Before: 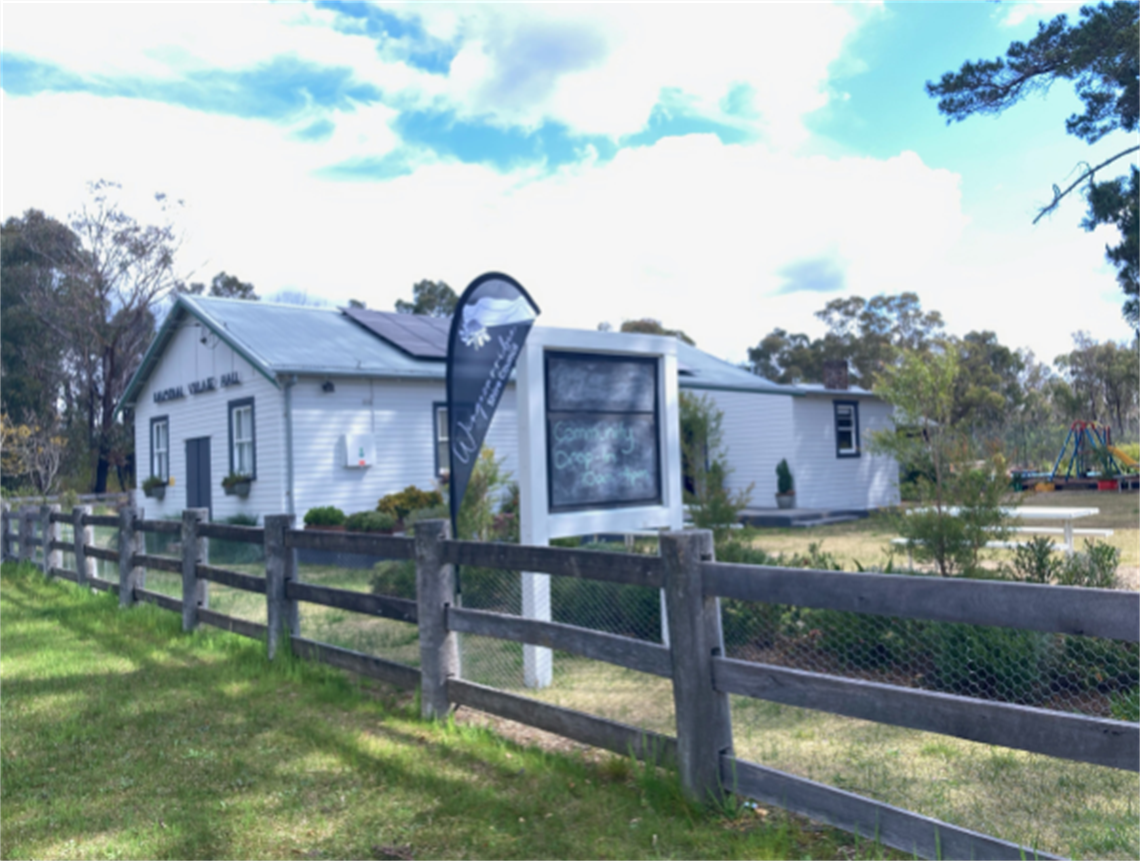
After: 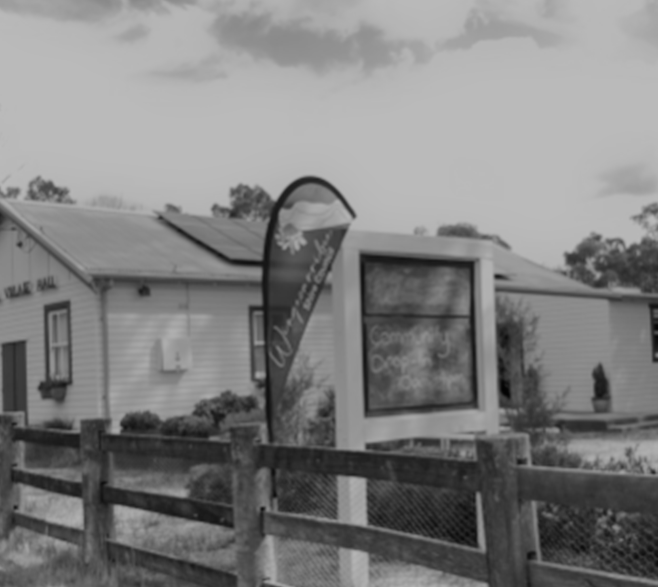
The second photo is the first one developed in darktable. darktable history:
monochrome: a 26.22, b 42.67, size 0.8
crop: left 16.202%, top 11.208%, right 26.045%, bottom 20.557%
filmic rgb: black relative exposure -7.32 EV, white relative exposure 5.09 EV, hardness 3.2
